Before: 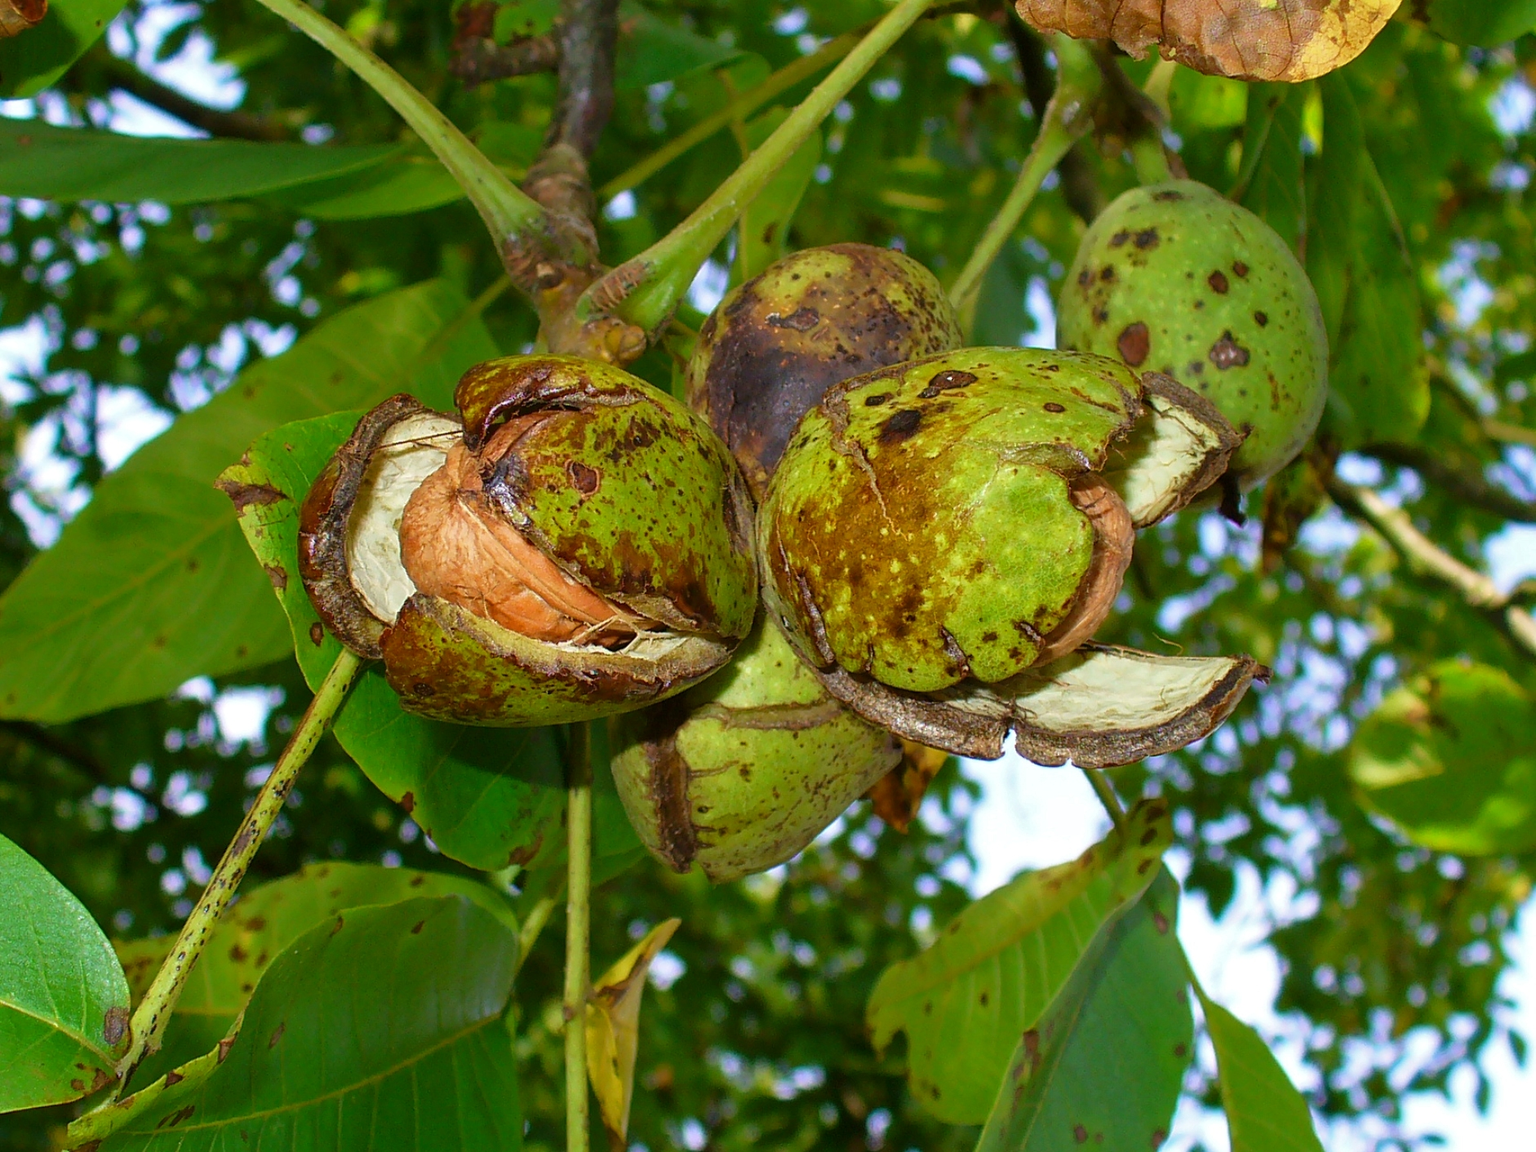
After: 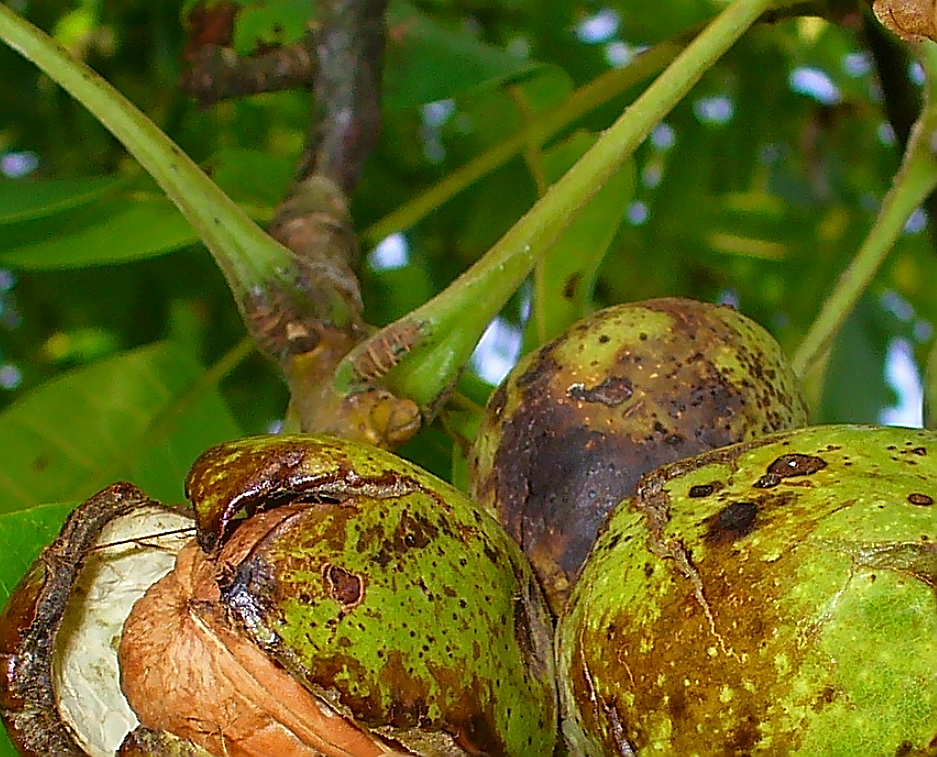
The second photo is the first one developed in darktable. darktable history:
crop: left 19.729%, right 30.454%, bottom 46.346%
sharpen: radius 1.635, amount 1.279
